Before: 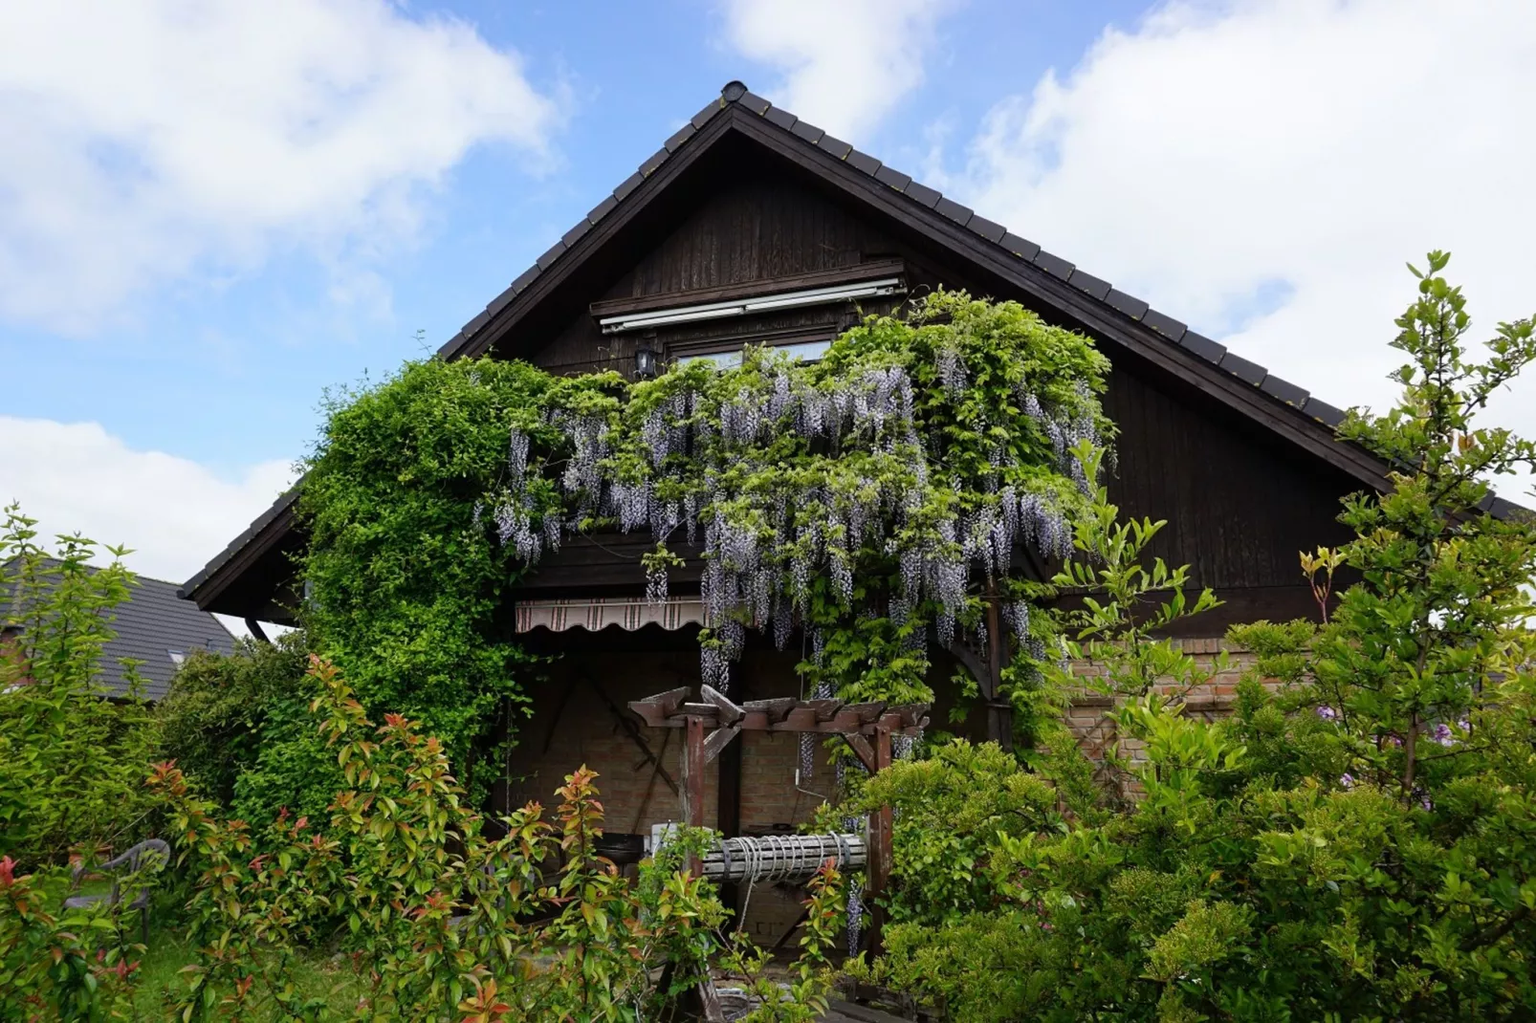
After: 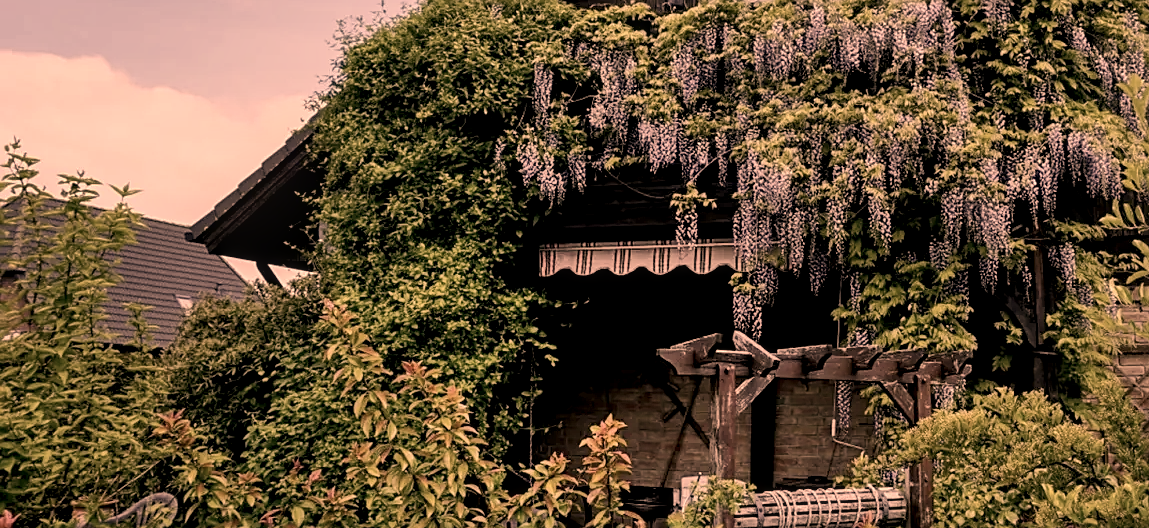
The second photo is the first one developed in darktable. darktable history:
contrast brightness saturation: contrast 0.097, saturation -0.365
crop: top 36.06%, right 28.417%, bottom 14.589%
exposure: black level correction 0.009, exposure -0.161 EV, compensate highlight preservation false
color correction: highlights a* 39.67, highlights b* 39.76, saturation 0.688
local contrast: on, module defaults
shadows and highlights: highlights color adjustment 55.4%, soften with gaussian
sharpen: on, module defaults
